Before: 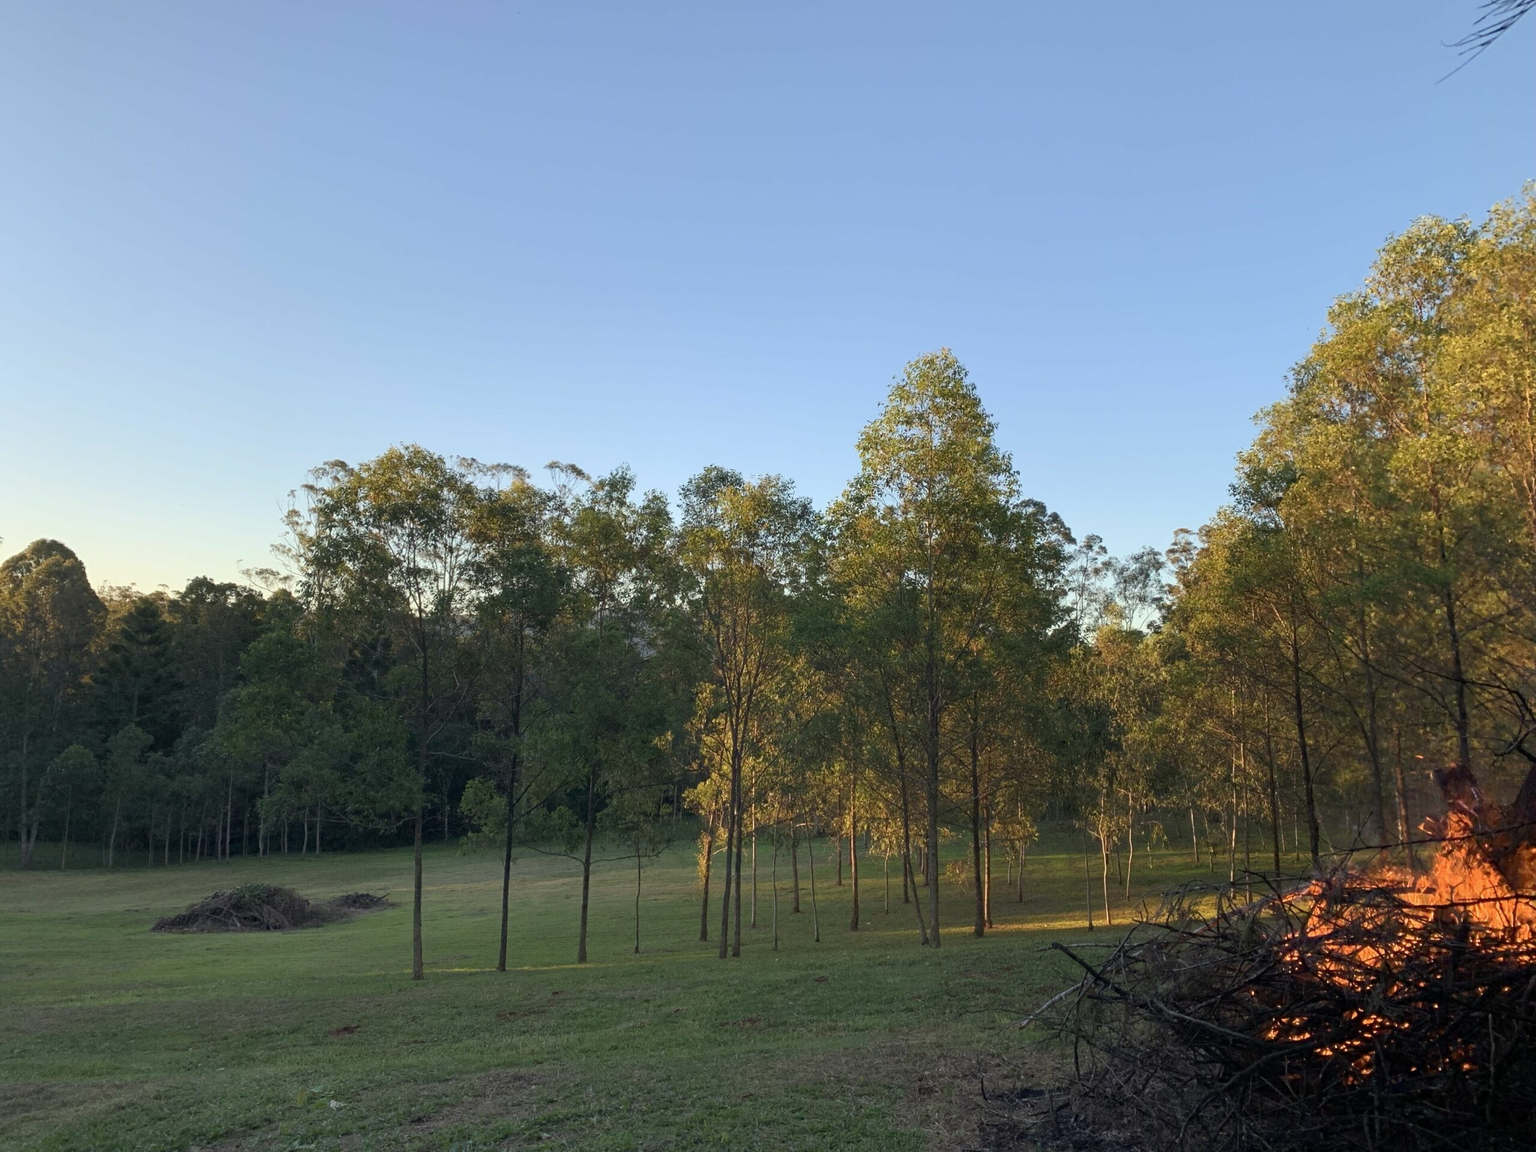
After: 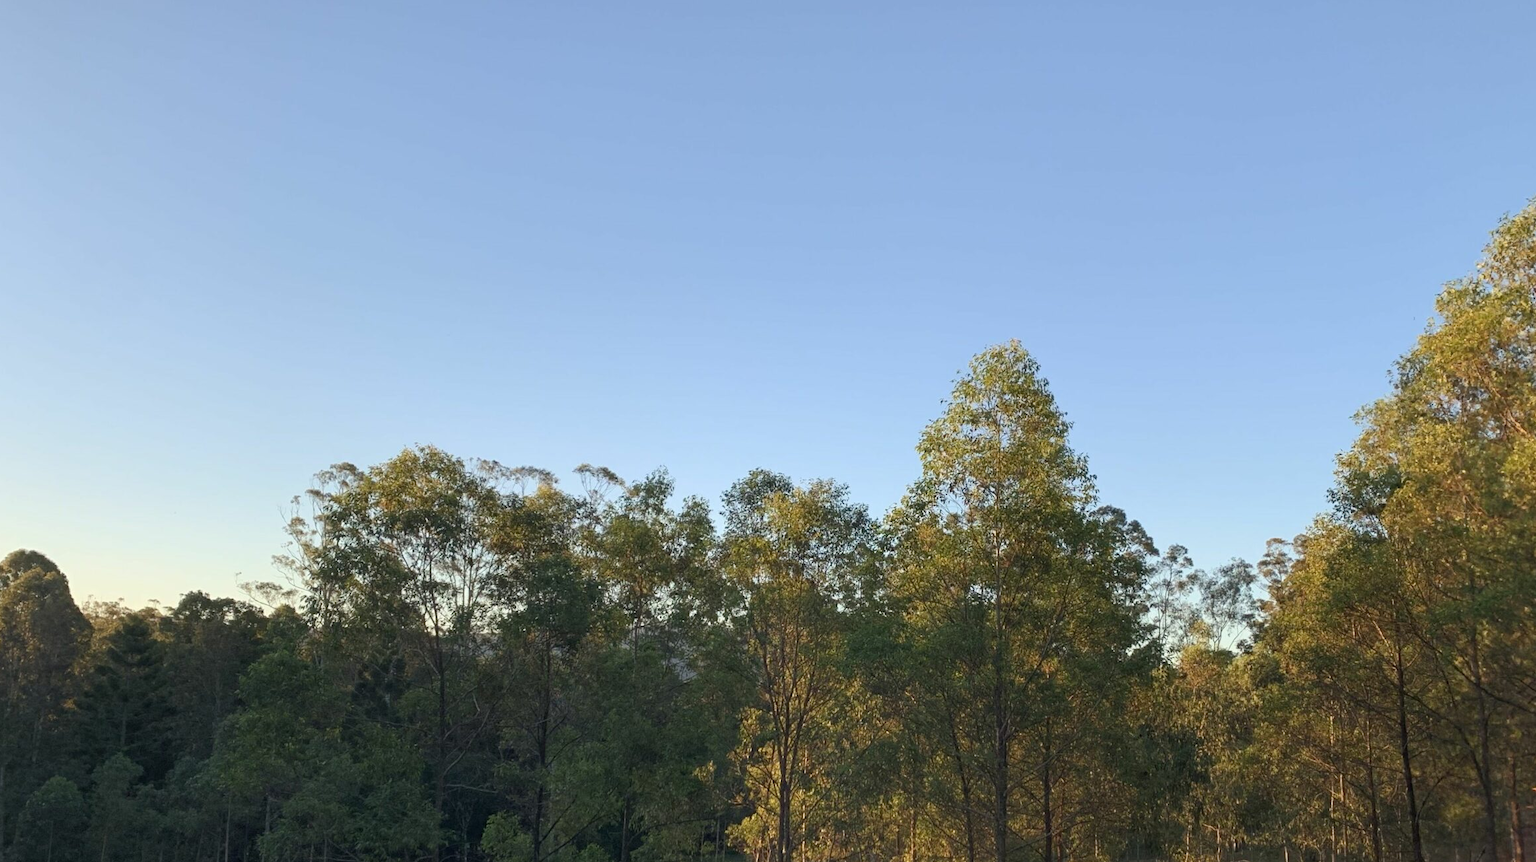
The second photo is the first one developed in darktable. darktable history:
crop: left 1.547%, top 3.445%, right 7.564%, bottom 28.498%
